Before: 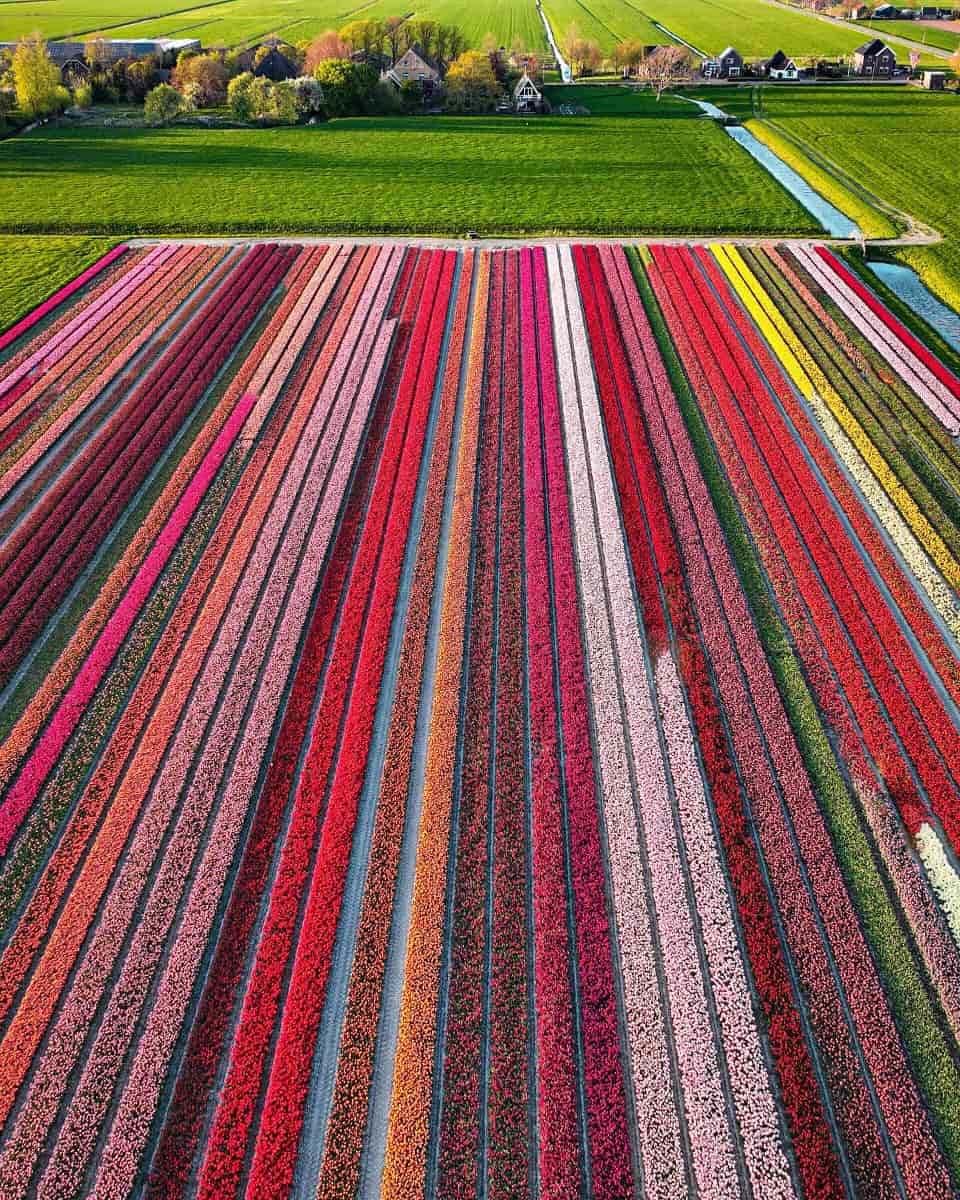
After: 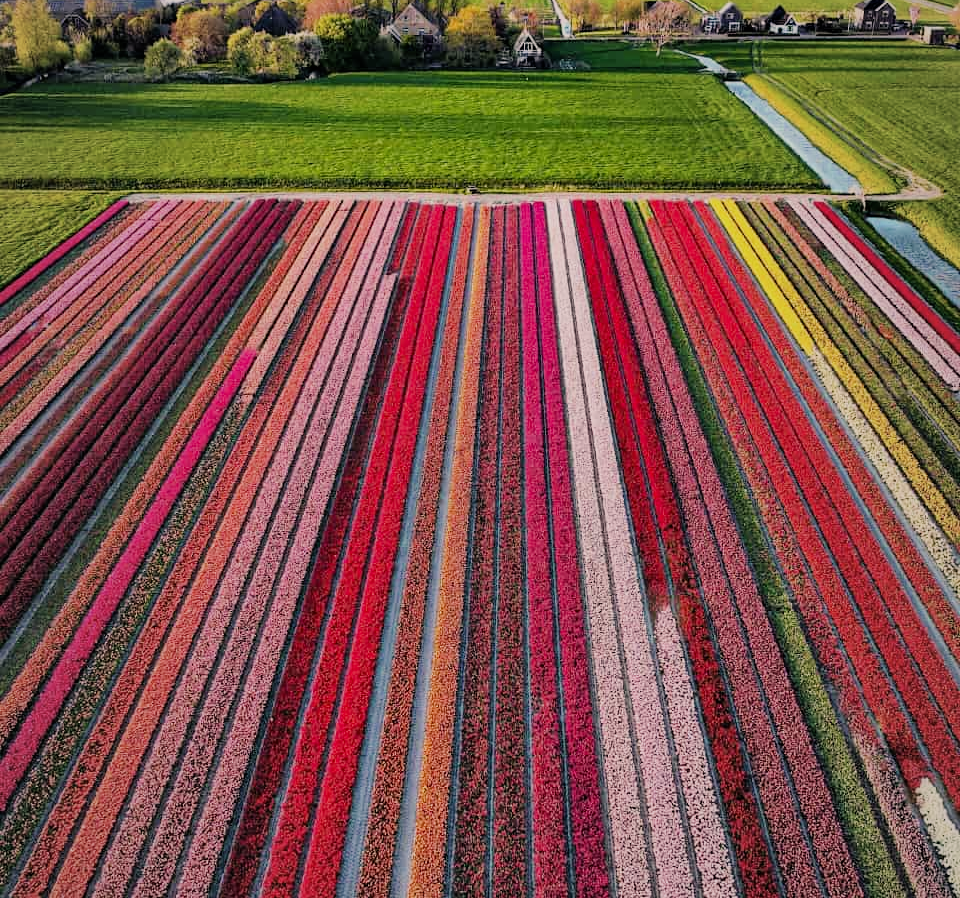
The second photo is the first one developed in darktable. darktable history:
color zones: curves: ch0 [(0.25, 0.5) (0.463, 0.627) (0.484, 0.637) (0.75, 0.5)]
crop: top 3.833%, bottom 21.278%
filmic rgb: black relative exposure -8.43 EV, white relative exposure 4.67 EV, hardness 3.82, iterations of high-quality reconstruction 0
color correction: highlights a* 6, highlights b* 4.8
vignetting: fall-off start 72.69%, fall-off radius 109.23%, brightness -0.187, saturation -0.294, width/height ratio 0.73, unbound false
shadows and highlights: shadows 13.22, white point adjustment 1.12, soften with gaussian
tone equalizer: on, module defaults
